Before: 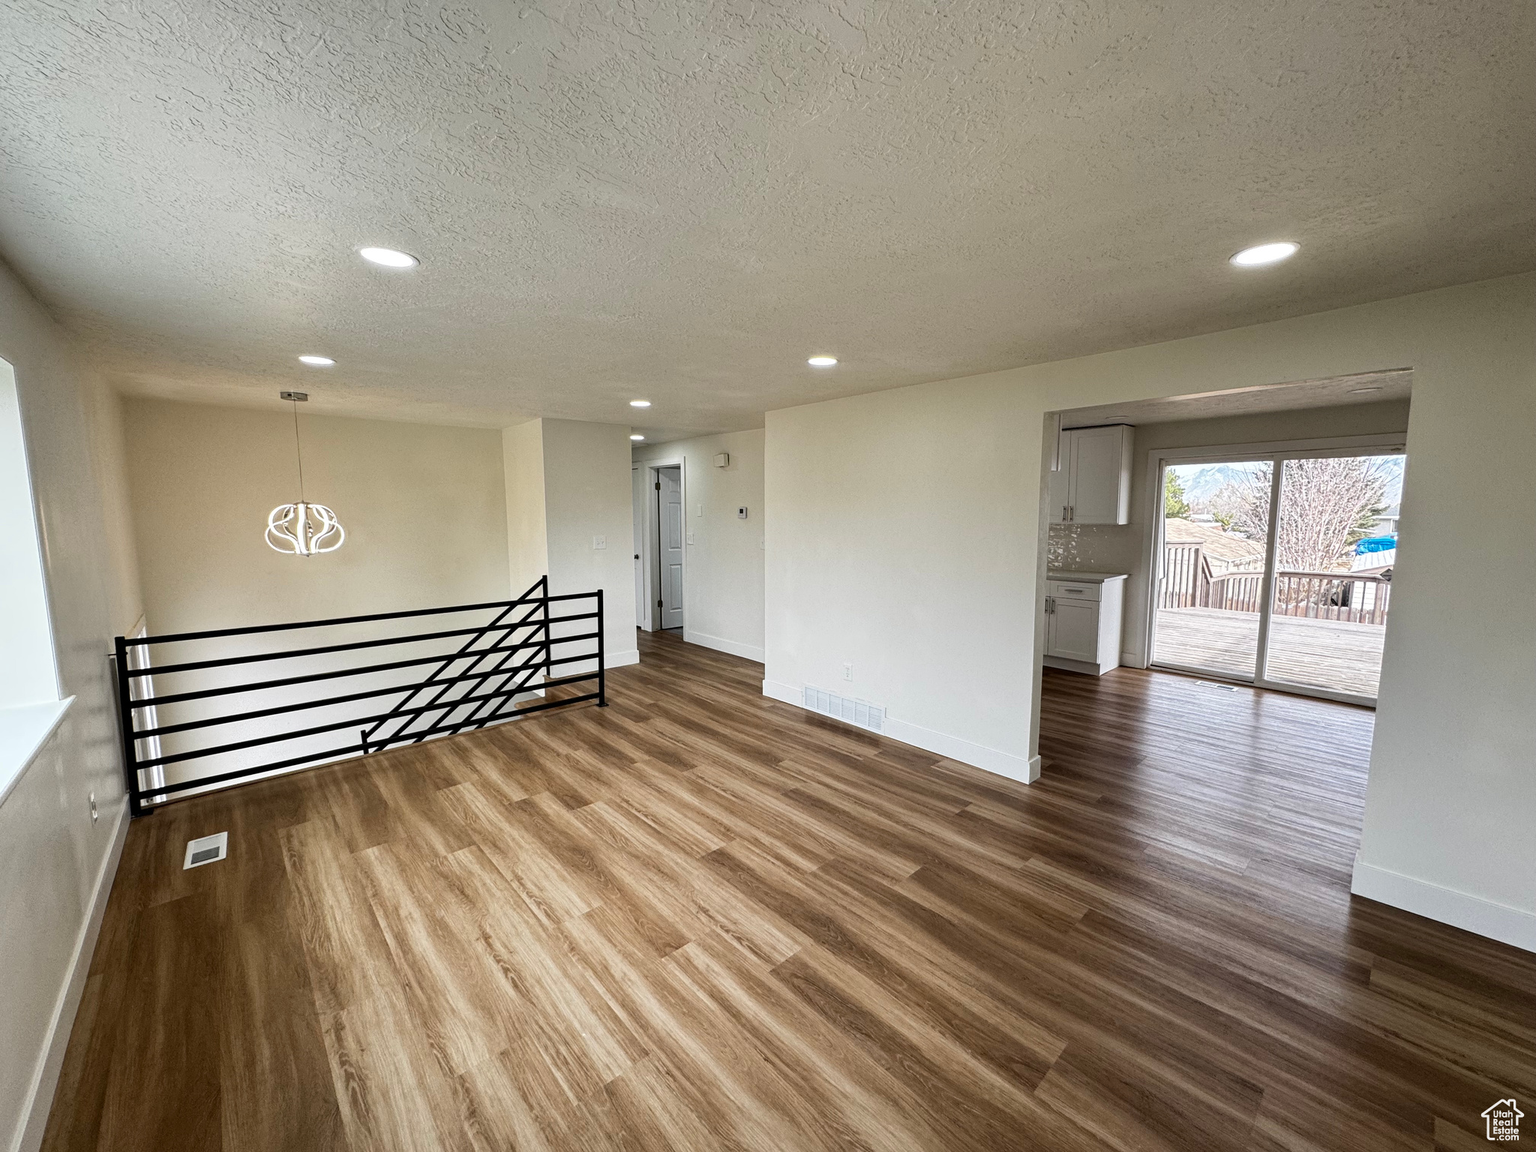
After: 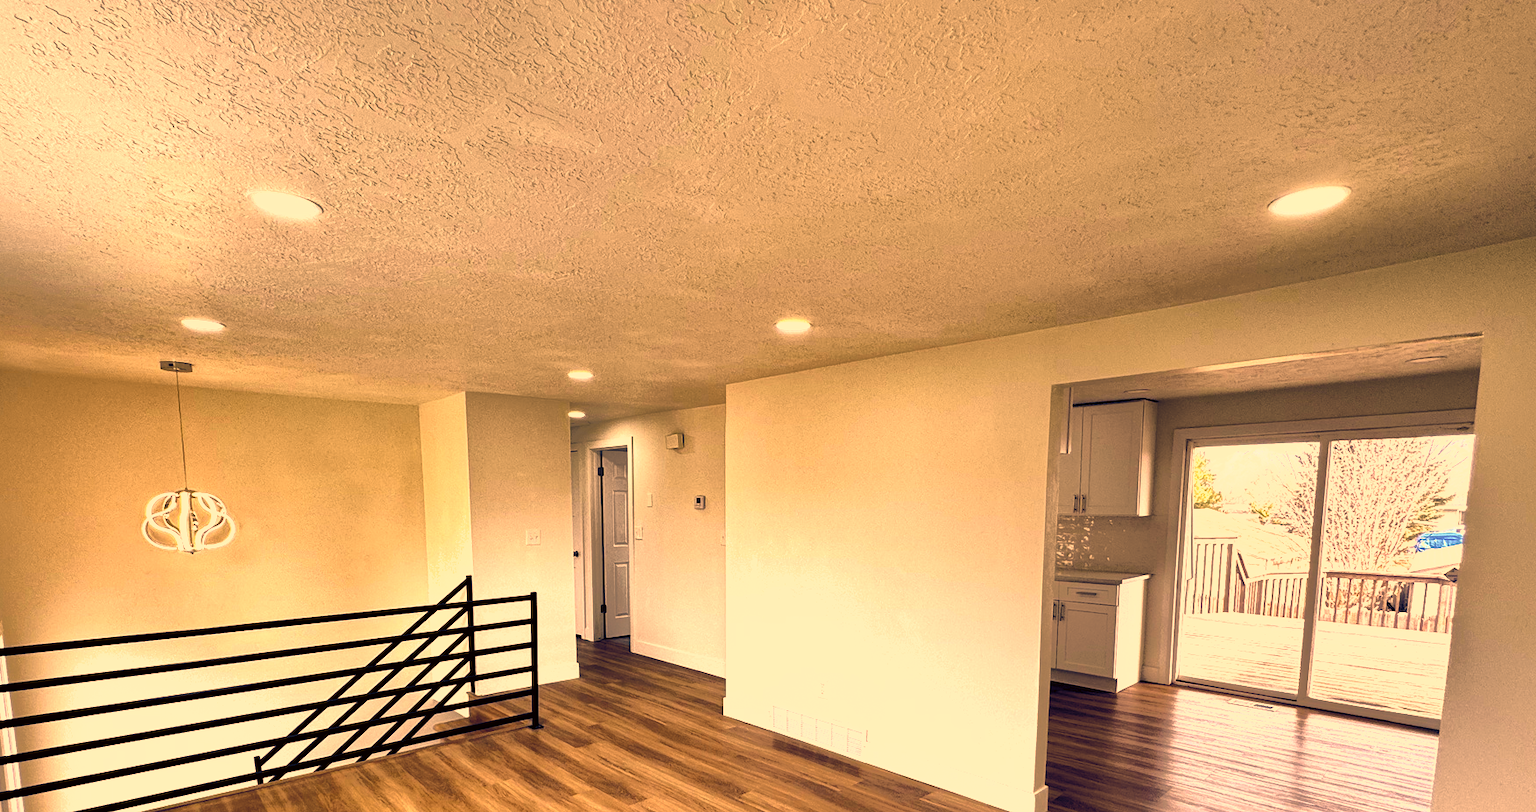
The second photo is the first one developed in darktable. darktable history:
shadows and highlights: shadows 40, highlights -60
color balance rgb: highlights gain › chroma 2.94%, highlights gain › hue 60.57°, global offset › chroma 0.25%, global offset › hue 256.52°, perceptual saturation grading › global saturation 20%, perceptual saturation grading › highlights -50%, perceptual saturation grading › shadows 30%, contrast 15%
crop and rotate: left 9.345%, top 7.22%, right 4.982%, bottom 32.331%
white balance: red 1.009, blue 1.027
contrast brightness saturation: contrast 0.2, brightness 0.15, saturation 0.14
tone equalizer: -8 EV -0.417 EV, -7 EV -0.389 EV, -6 EV -0.333 EV, -5 EV -0.222 EV, -3 EV 0.222 EV, -2 EV 0.333 EV, -1 EV 0.389 EV, +0 EV 0.417 EV, edges refinement/feathering 500, mask exposure compensation -1.57 EV, preserve details no
color correction: highlights a* 17.94, highlights b* 35.39, shadows a* 1.48, shadows b* 6.42, saturation 1.01
